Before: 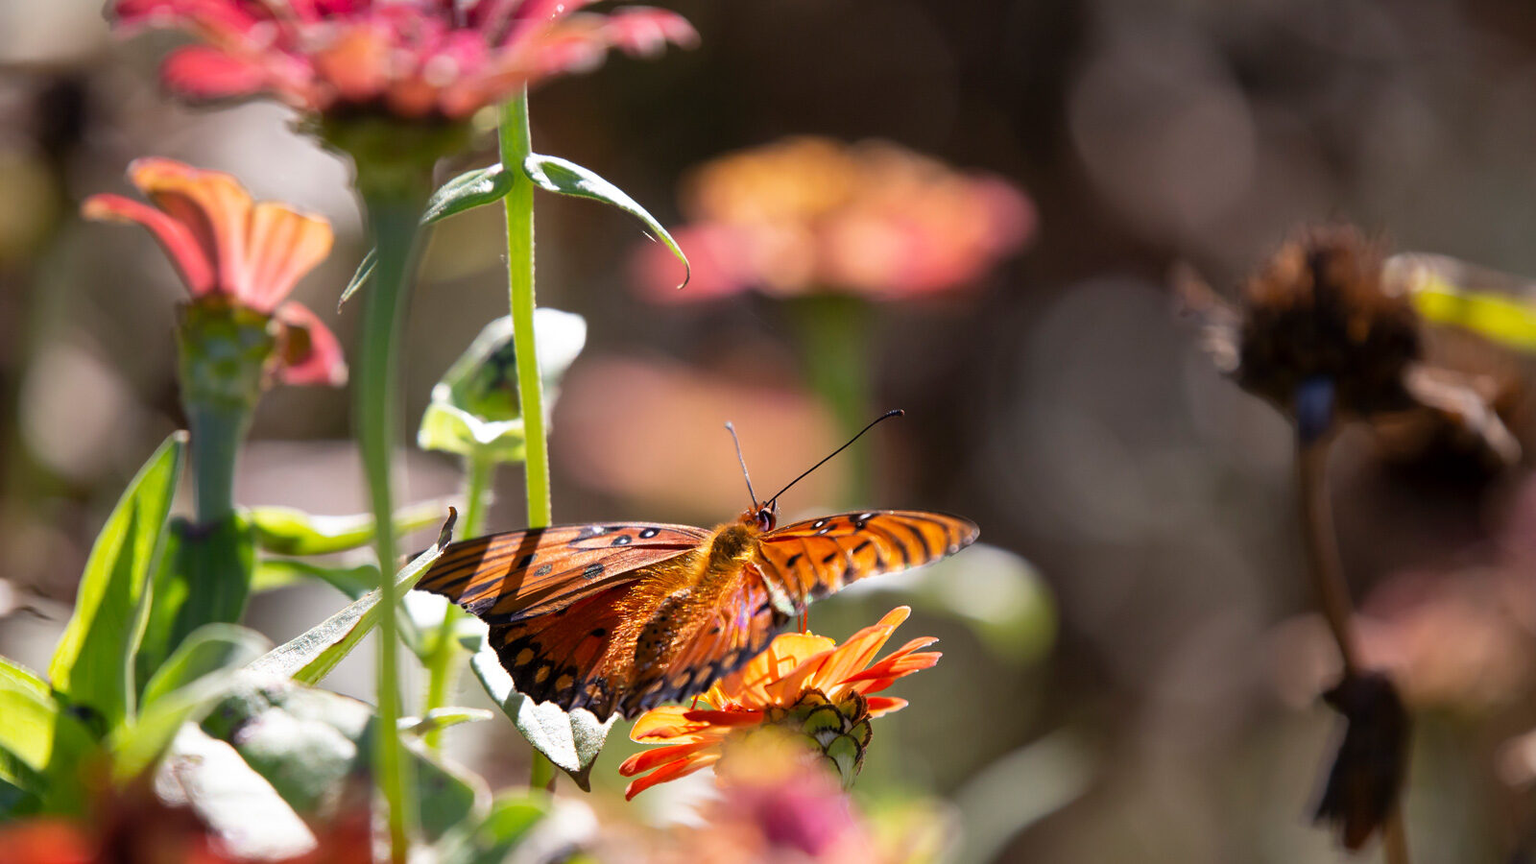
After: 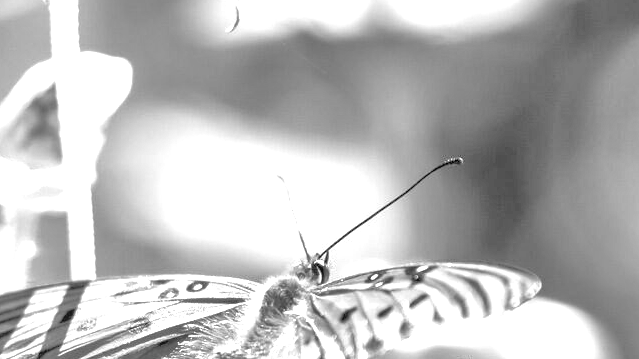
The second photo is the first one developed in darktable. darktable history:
exposure: black level correction 0.001, exposure 1.84 EV, compensate highlight preservation false
crop: left 30%, top 30%, right 30%, bottom 30%
monochrome: on, module defaults
tone equalizer: -7 EV 0.15 EV, -6 EV 0.6 EV, -5 EV 1.15 EV, -4 EV 1.33 EV, -3 EV 1.15 EV, -2 EV 0.6 EV, -1 EV 0.15 EV, mask exposure compensation -0.5 EV
local contrast: detail 110%
